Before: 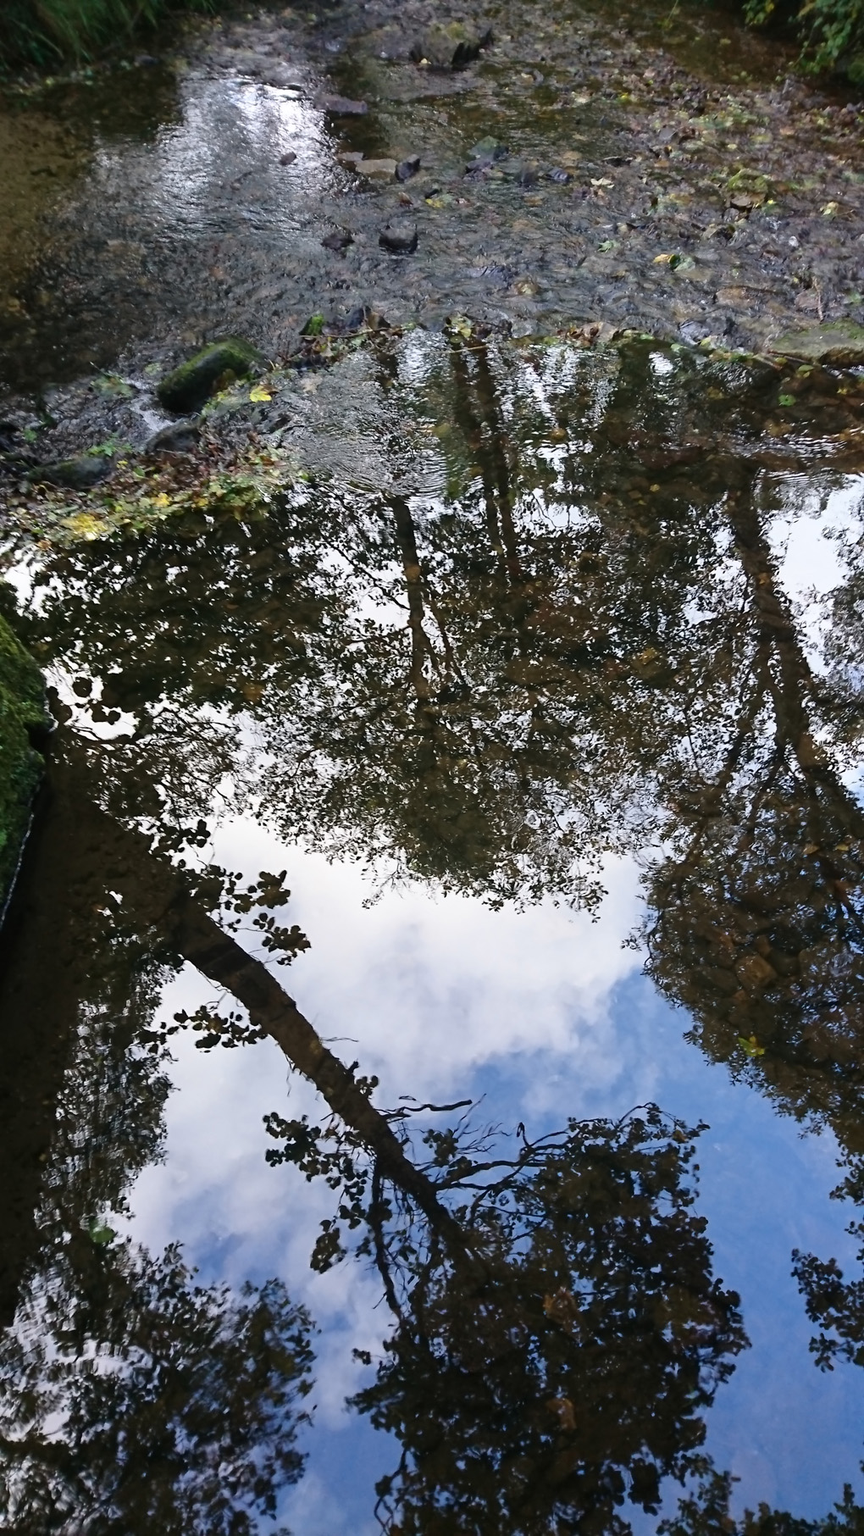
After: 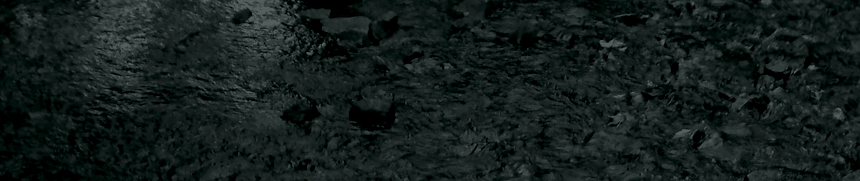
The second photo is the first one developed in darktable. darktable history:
tone equalizer: -8 EV -0.75 EV, -7 EV -0.7 EV, -6 EV -0.6 EV, -5 EV -0.4 EV, -3 EV 0.4 EV, -2 EV 0.6 EV, -1 EV 0.7 EV, +0 EV 0.75 EV, edges refinement/feathering 500, mask exposure compensation -1.57 EV, preserve details no
exposure: exposure -0.151 EV, compensate highlight preservation false
crop and rotate: left 9.644%, top 9.491%, right 6.021%, bottom 80.509%
shadows and highlights: on, module defaults
colorize: hue 90°, saturation 19%, lightness 1.59%, version 1
